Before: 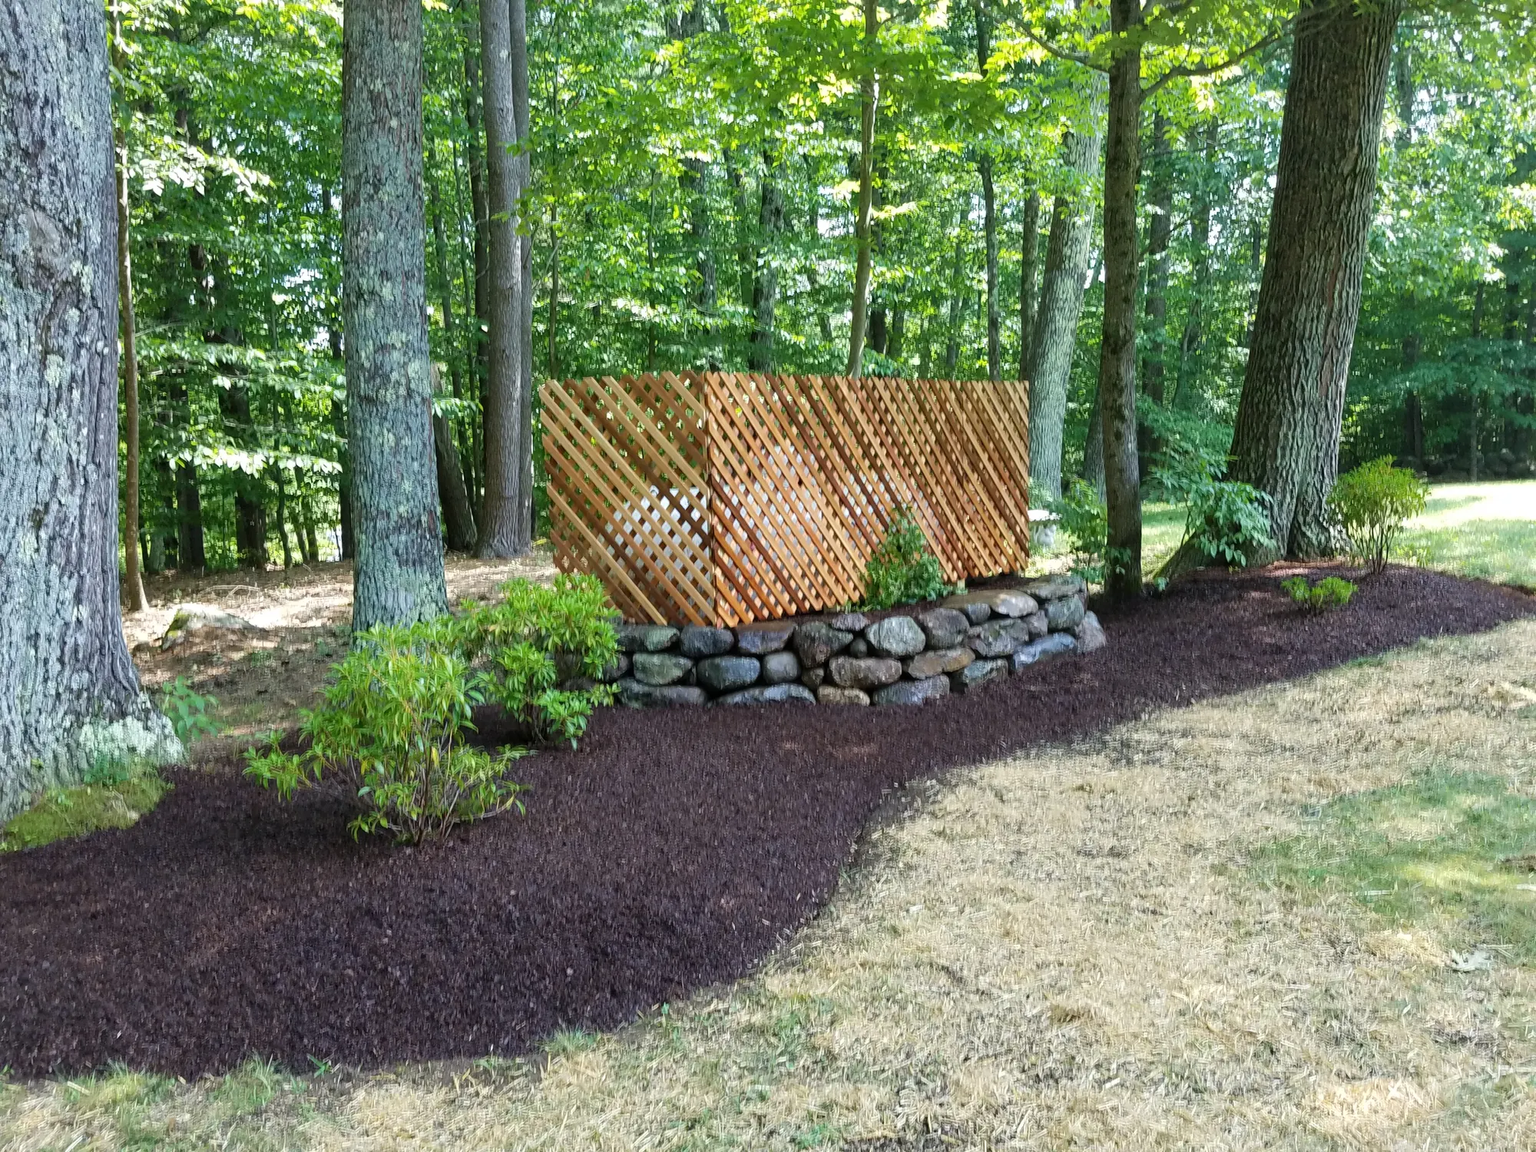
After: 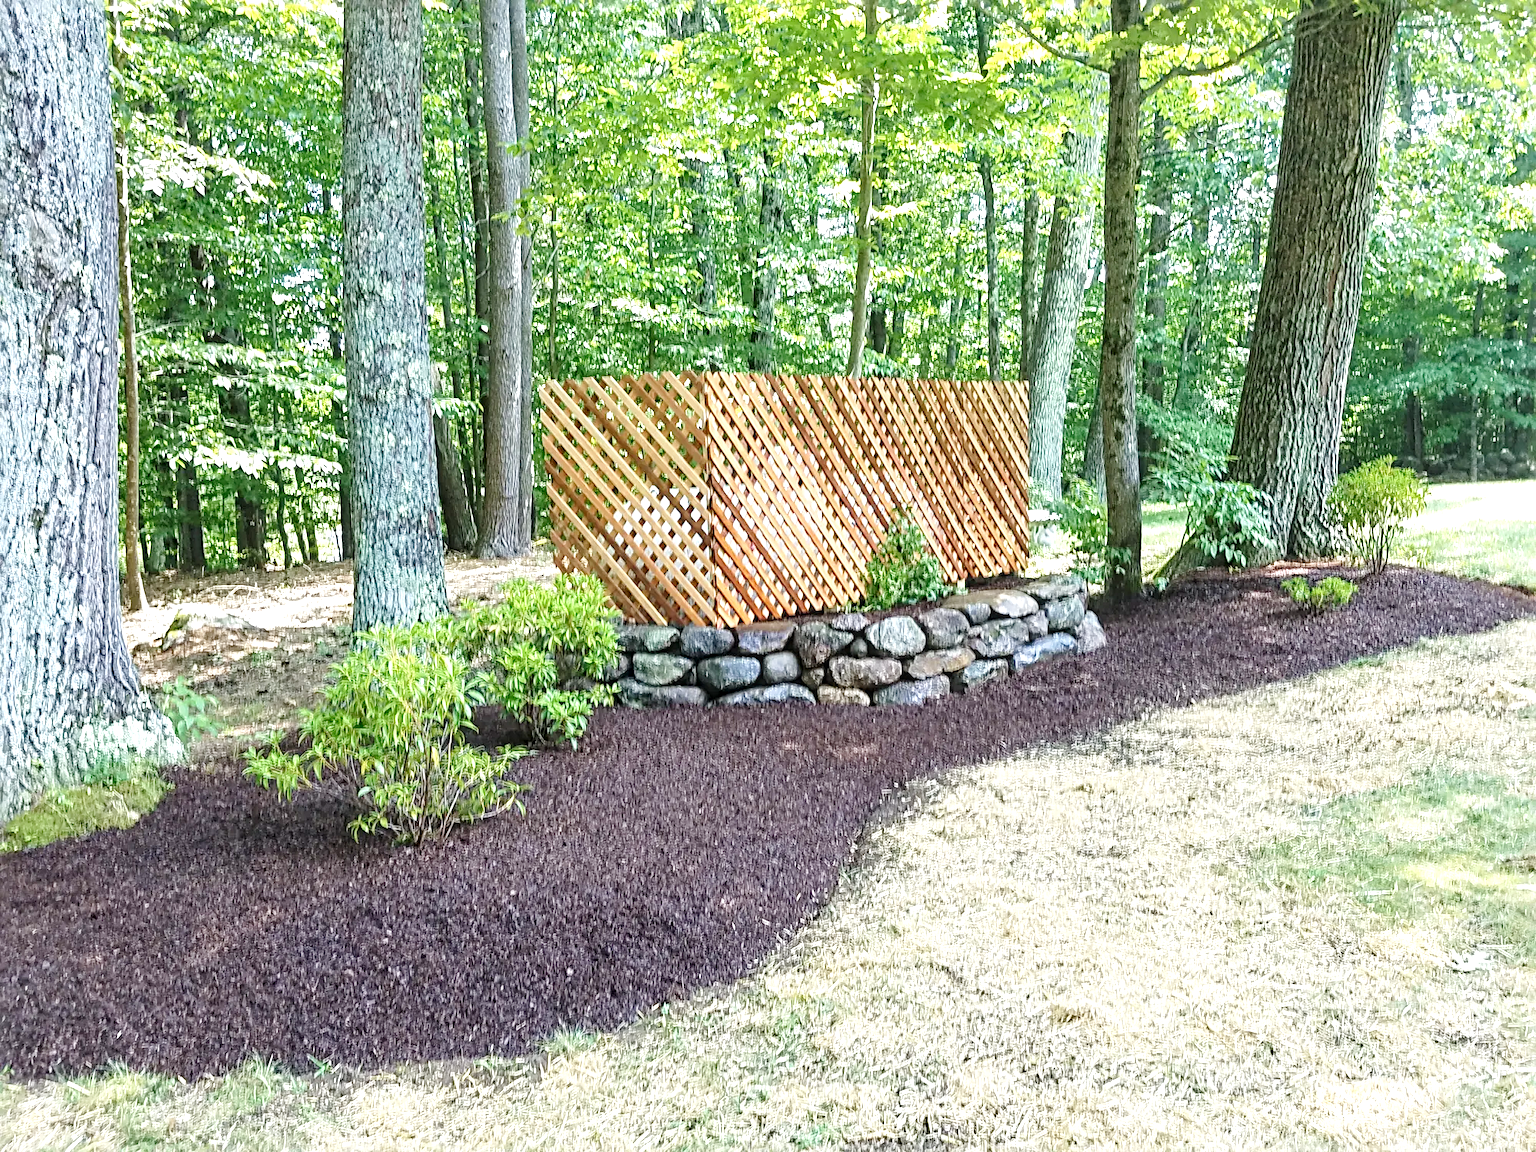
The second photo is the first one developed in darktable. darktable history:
tone curve: curves: ch0 [(0, 0) (0.003, 0.004) (0.011, 0.015) (0.025, 0.033) (0.044, 0.058) (0.069, 0.091) (0.1, 0.131) (0.136, 0.179) (0.177, 0.233) (0.224, 0.296) (0.277, 0.364) (0.335, 0.434) (0.399, 0.511) (0.468, 0.584) (0.543, 0.656) (0.623, 0.729) (0.709, 0.799) (0.801, 0.874) (0.898, 0.936) (1, 1)], preserve colors none
exposure: black level correction -0.002, exposure 0.708 EV, compensate exposure bias true, compensate highlight preservation false
local contrast: on, module defaults
sharpen: radius 4
